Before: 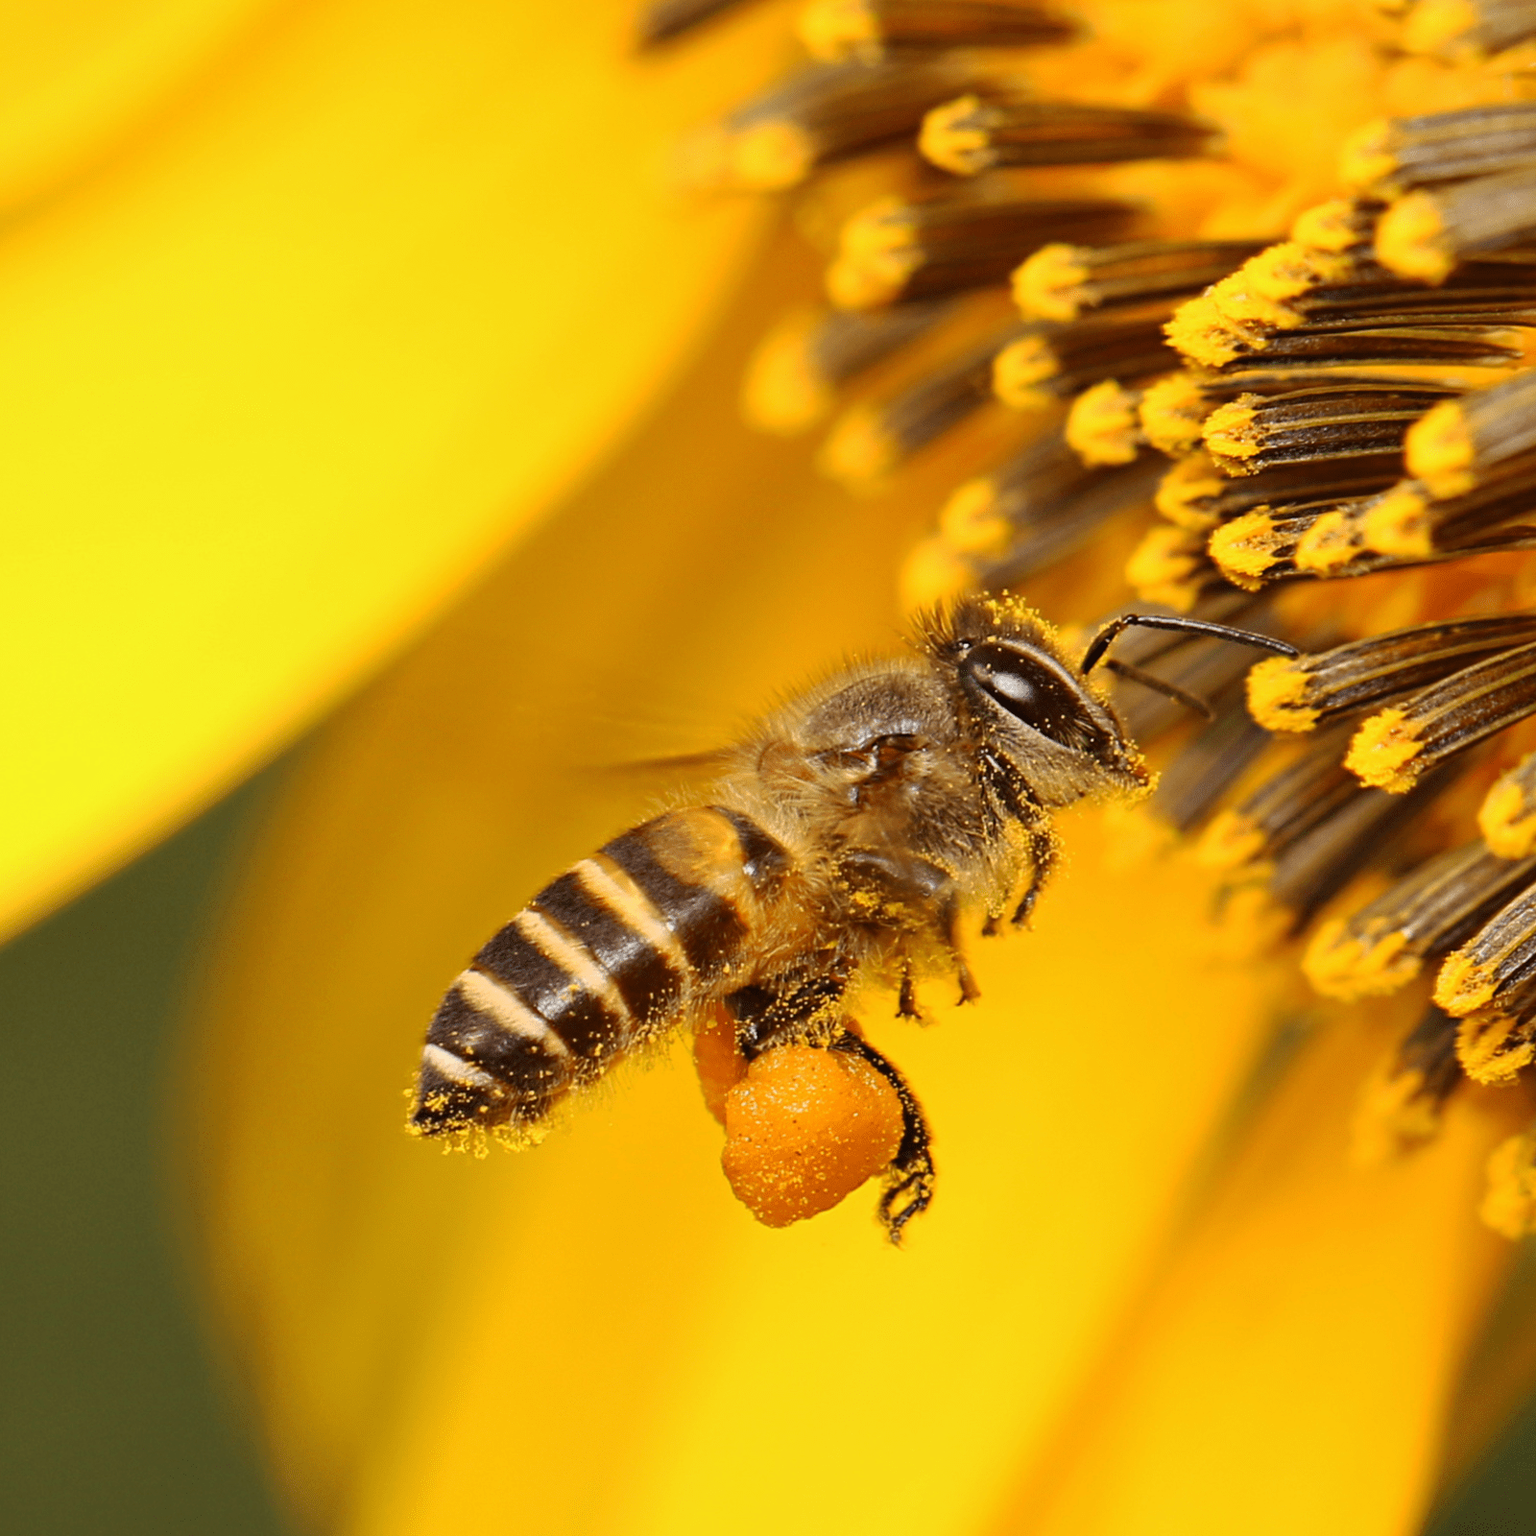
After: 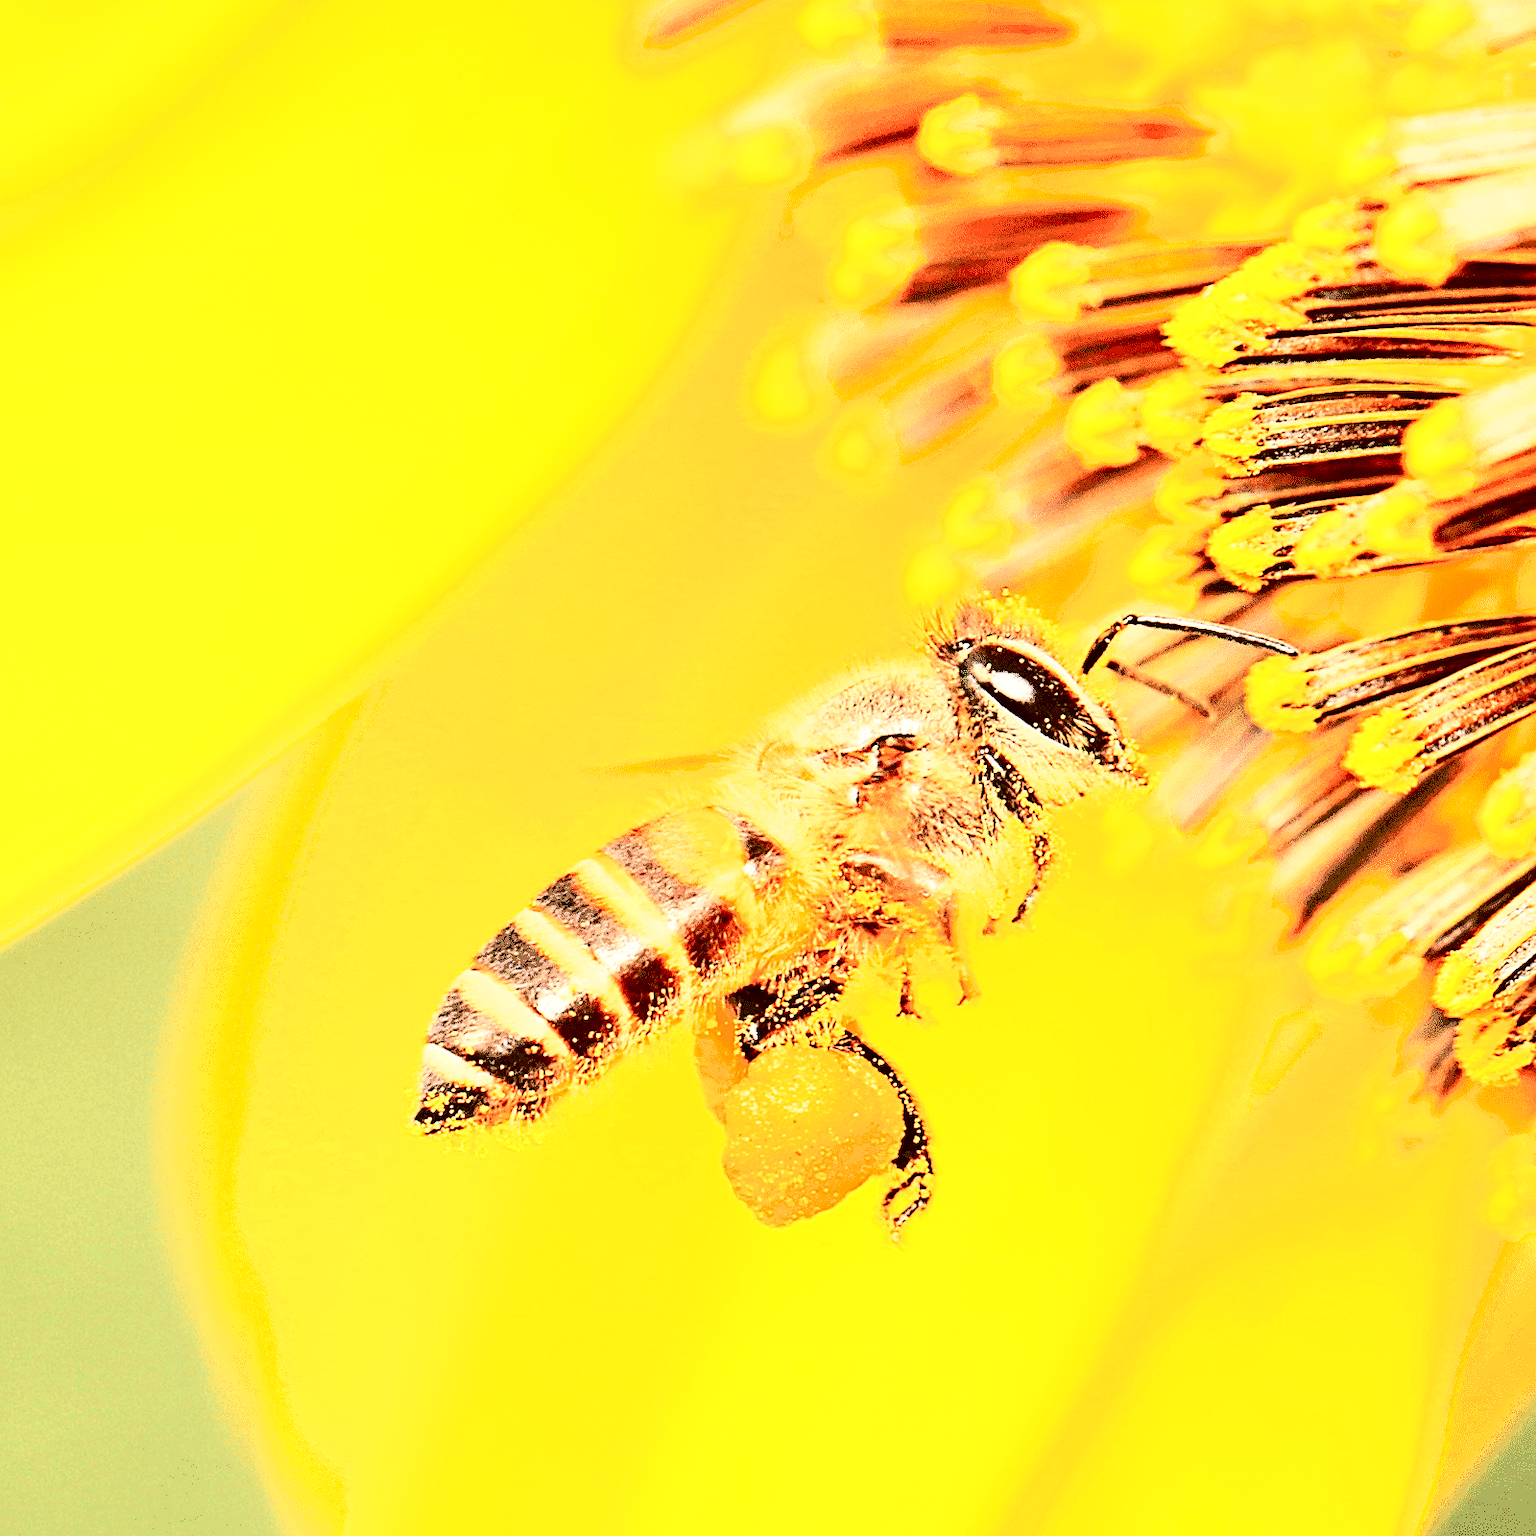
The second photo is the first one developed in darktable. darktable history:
shadows and highlights: shadows -29.53, highlights 29.56
exposure: exposure 2.005 EV, compensate highlight preservation false
contrast brightness saturation: contrast 0.243, brightness -0.226, saturation 0.141
local contrast: highlights 100%, shadows 98%, detail 119%, midtone range 0.2
sharpen: radius 1.972
base curve: curves: ch0 [(0, 0) (0.028, 0.03) (0.121, 0.232) (0.46, 0.748) (0.859, 0.968) (1, 1)]
tone curve: curves: ch0 [(0, 0) (0.081, 0.044) (0.185, 0.145) (0.283, 0.273) (0.405, 0.449) (0.495, 0.554) (0.686, 0.743) (0.826, 0.853) (0.978, 0.988)]; ch1 [(0, 0) (0.147, 0.166) (0.321, 0.362) (0.371, 0.402) (0.423, 0.426) (0.479, 0.472) (0.505, 0.497) (0.521, 0.506) (0.551, 0.546) (0.586, 0.571) (0.625, 0.638) (0.68, 0.715) (1, 1)]; ch2 [(0, 0) (0.346, 0.378) (0.404, 0.427) (0.502, 0.498) (0.531, 0.517) (0.547, 0.526) (0.582, 0.571) (0.629, 0.626) (0.717, 0.678) (1, 1)], color space Lab, independent channels, preserve colors none
